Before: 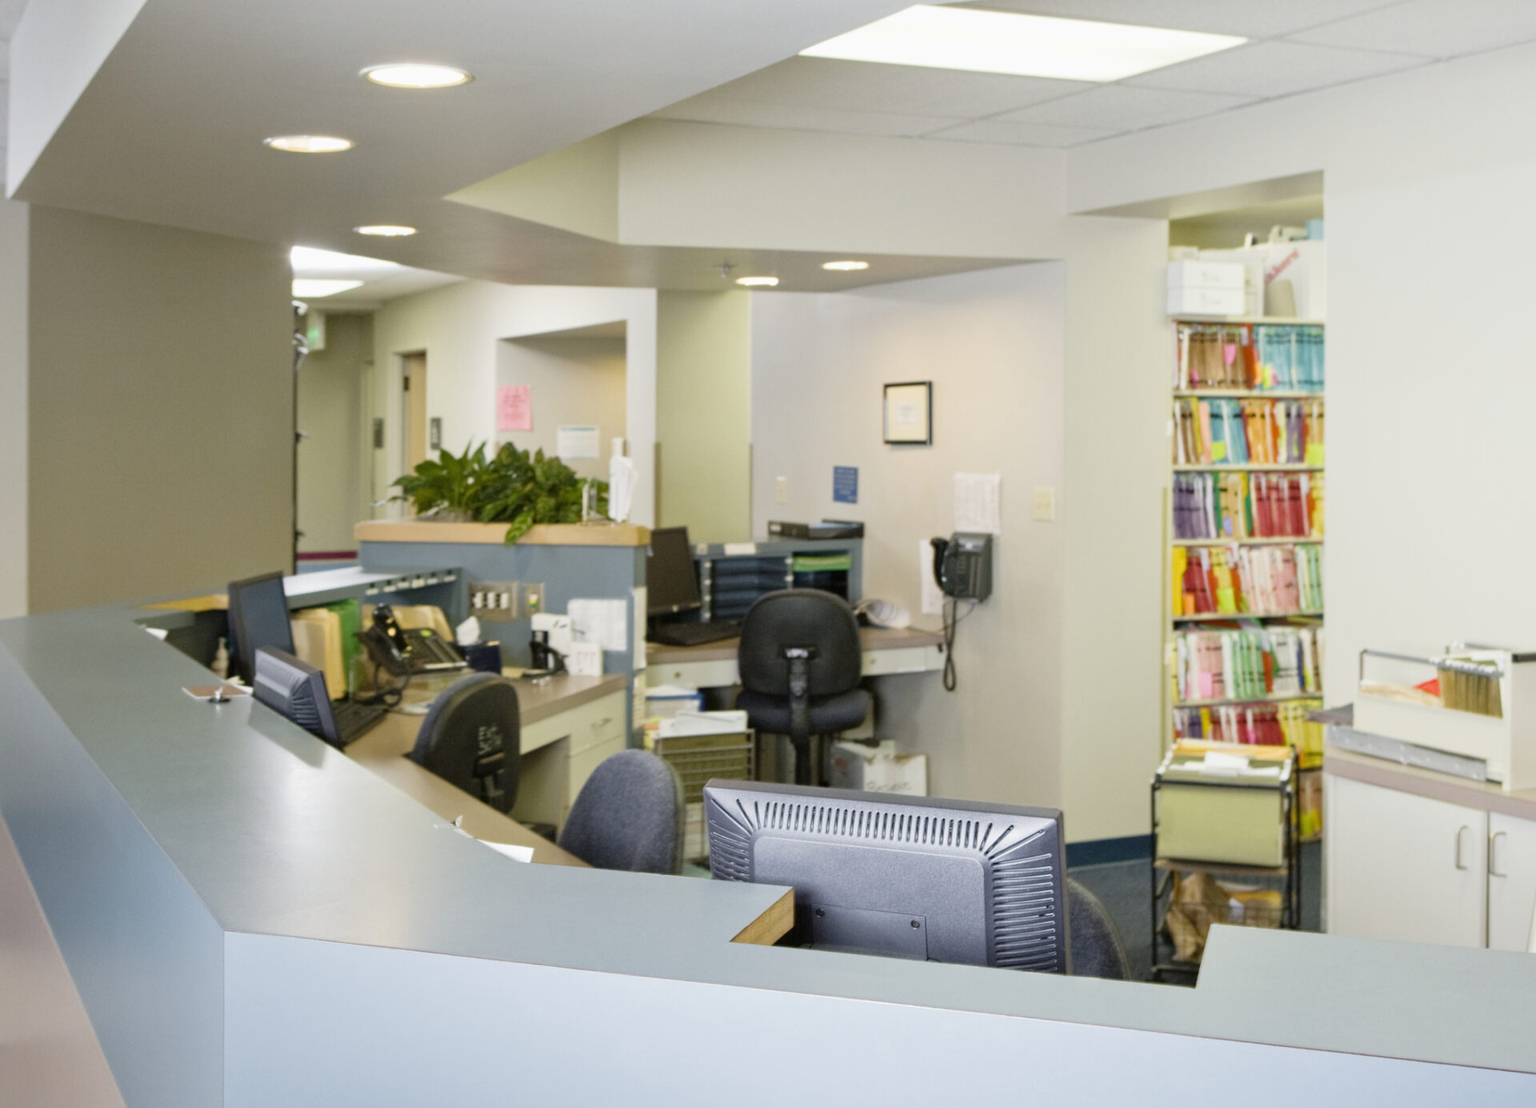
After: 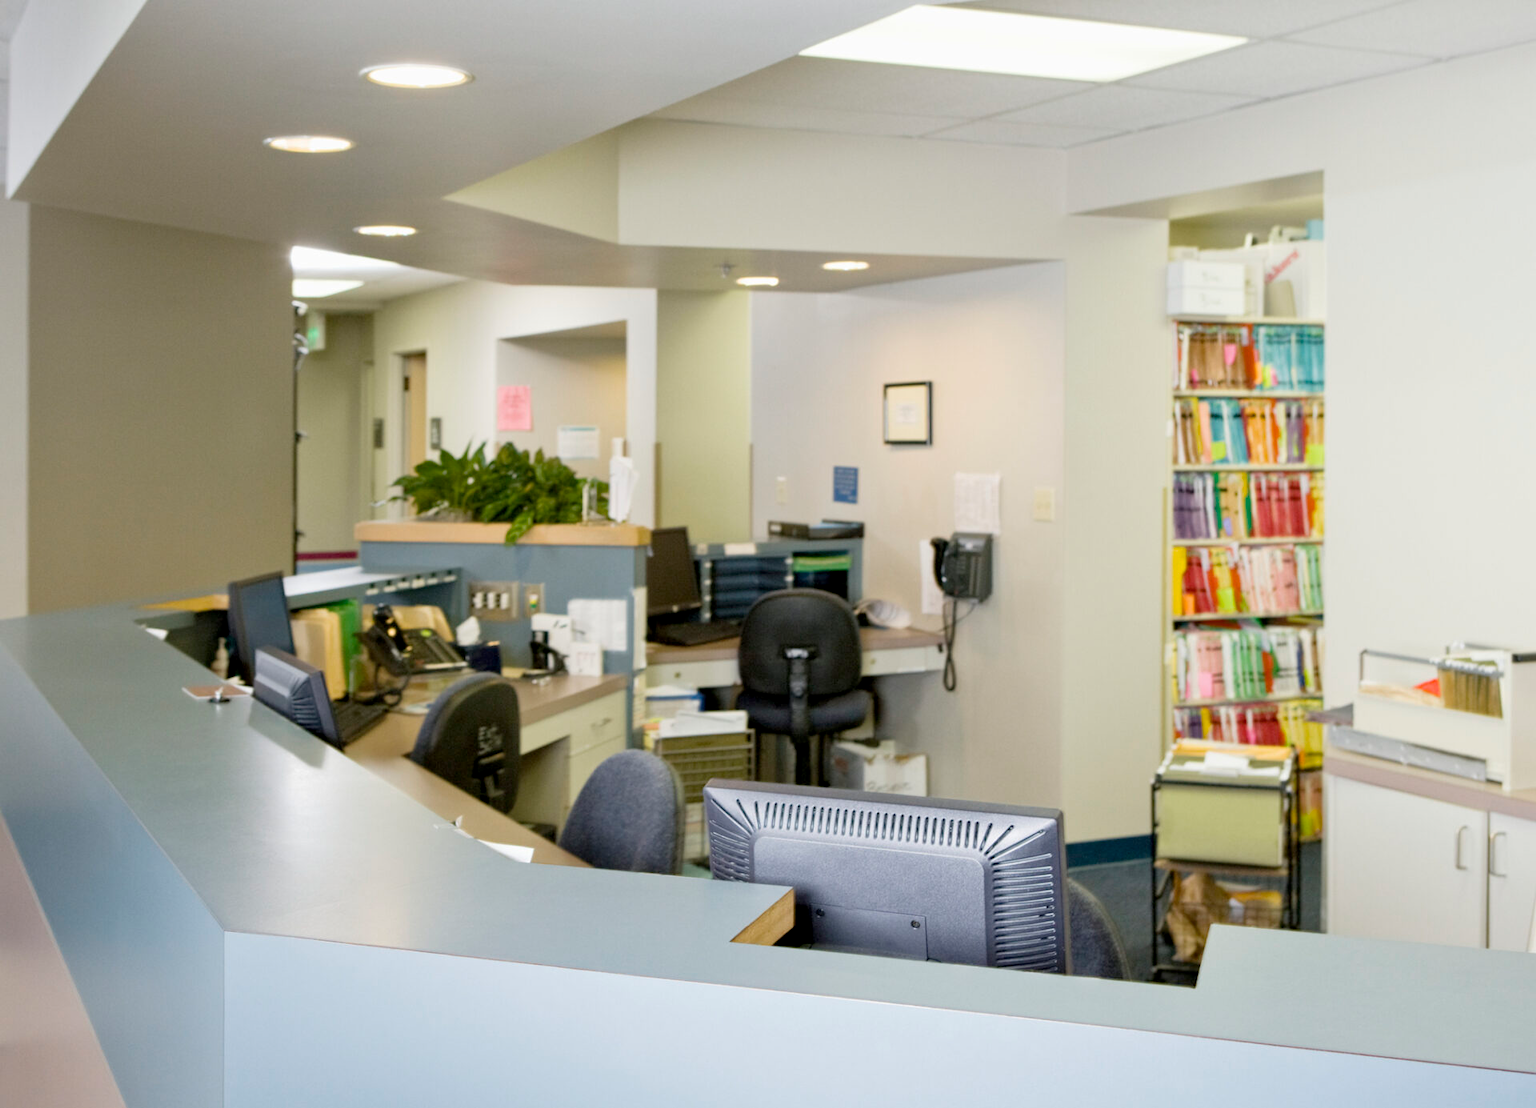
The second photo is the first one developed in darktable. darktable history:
exposure: black level correction 0.004, exposure 0.016 EV, compensate exposure bias true, compensate highlight preservation false
